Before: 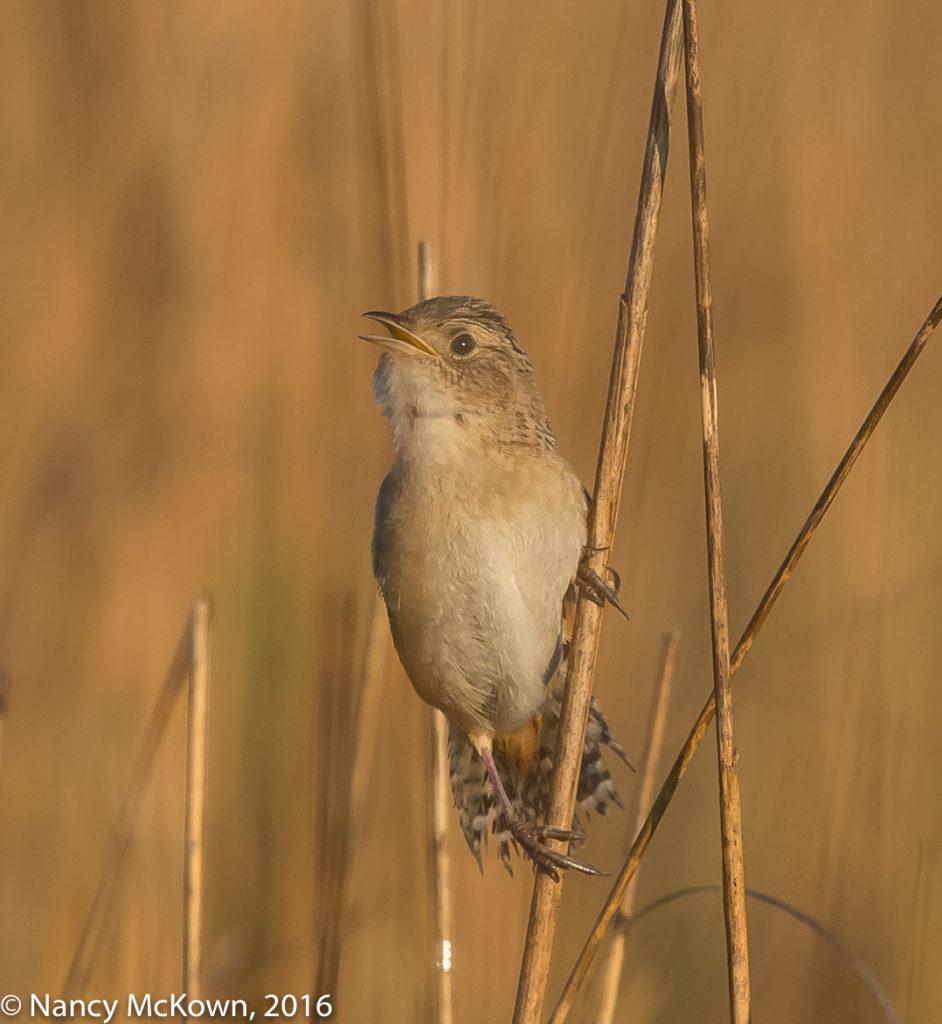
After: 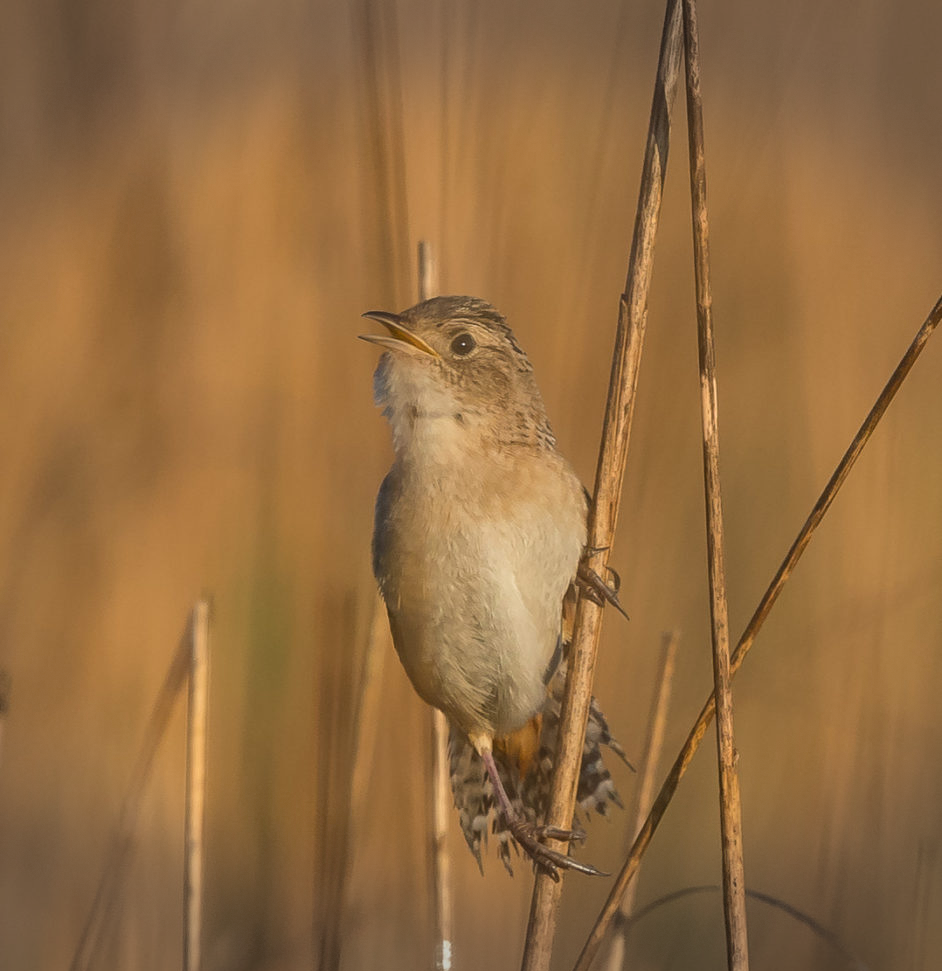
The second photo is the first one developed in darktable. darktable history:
crop and rotate: top 0%, bottom 5.097%
vignetting: fall-off start 100%, brightness -0.406, saturation -0.3, width/height ratio 1.324, dithering 8-bit output, unbound false
